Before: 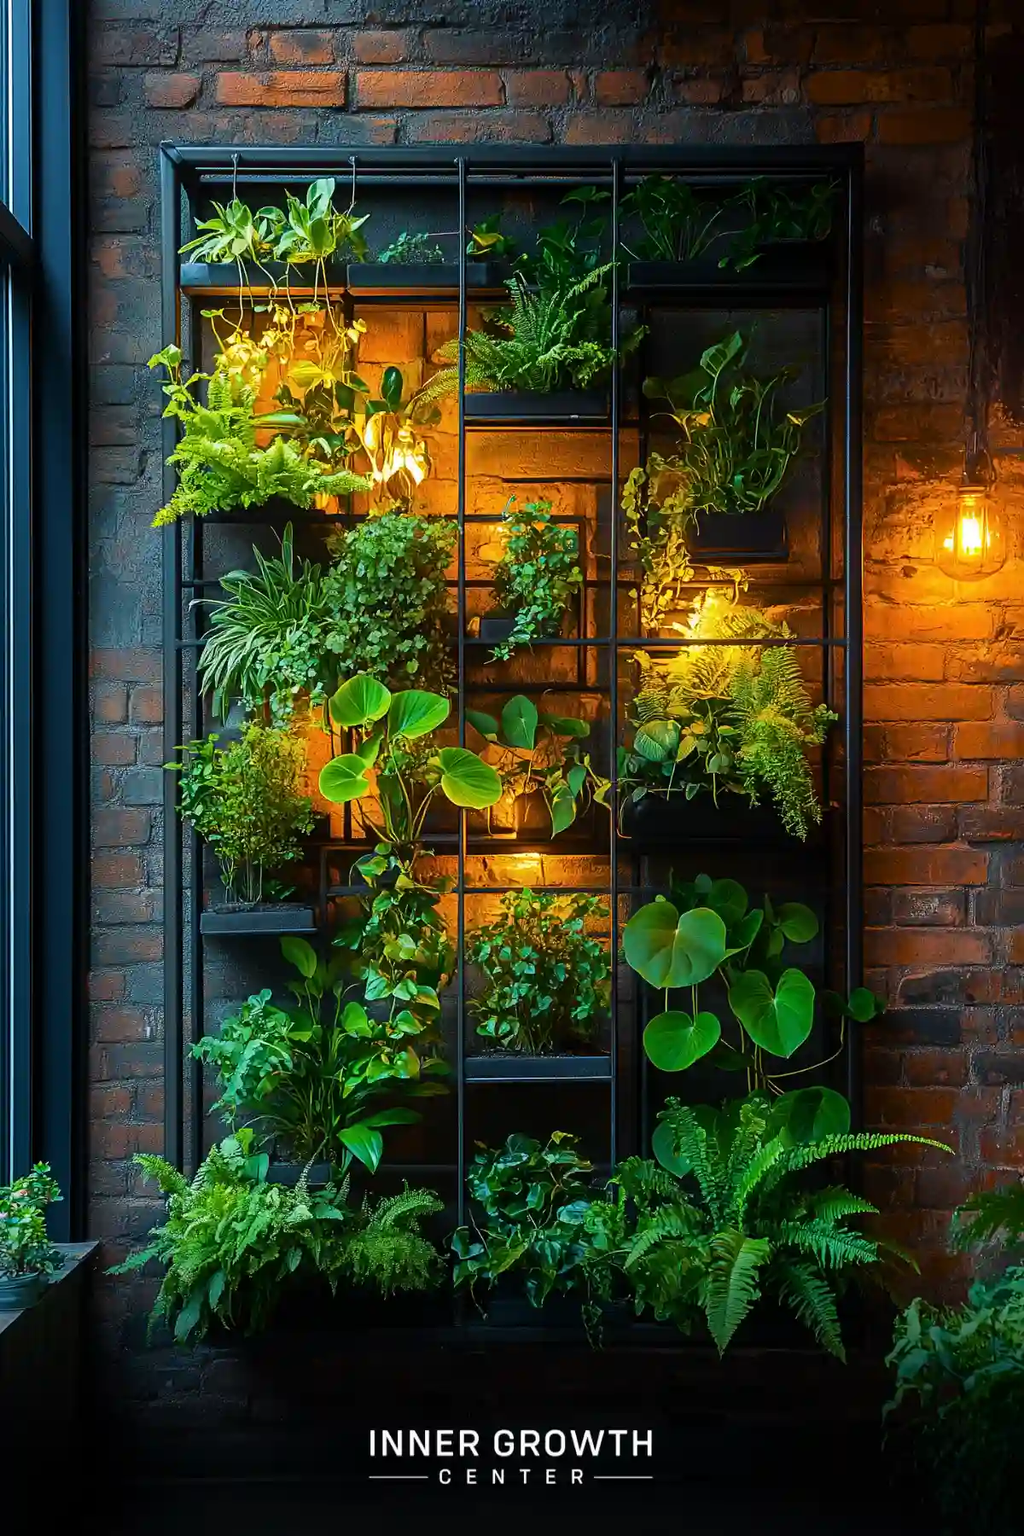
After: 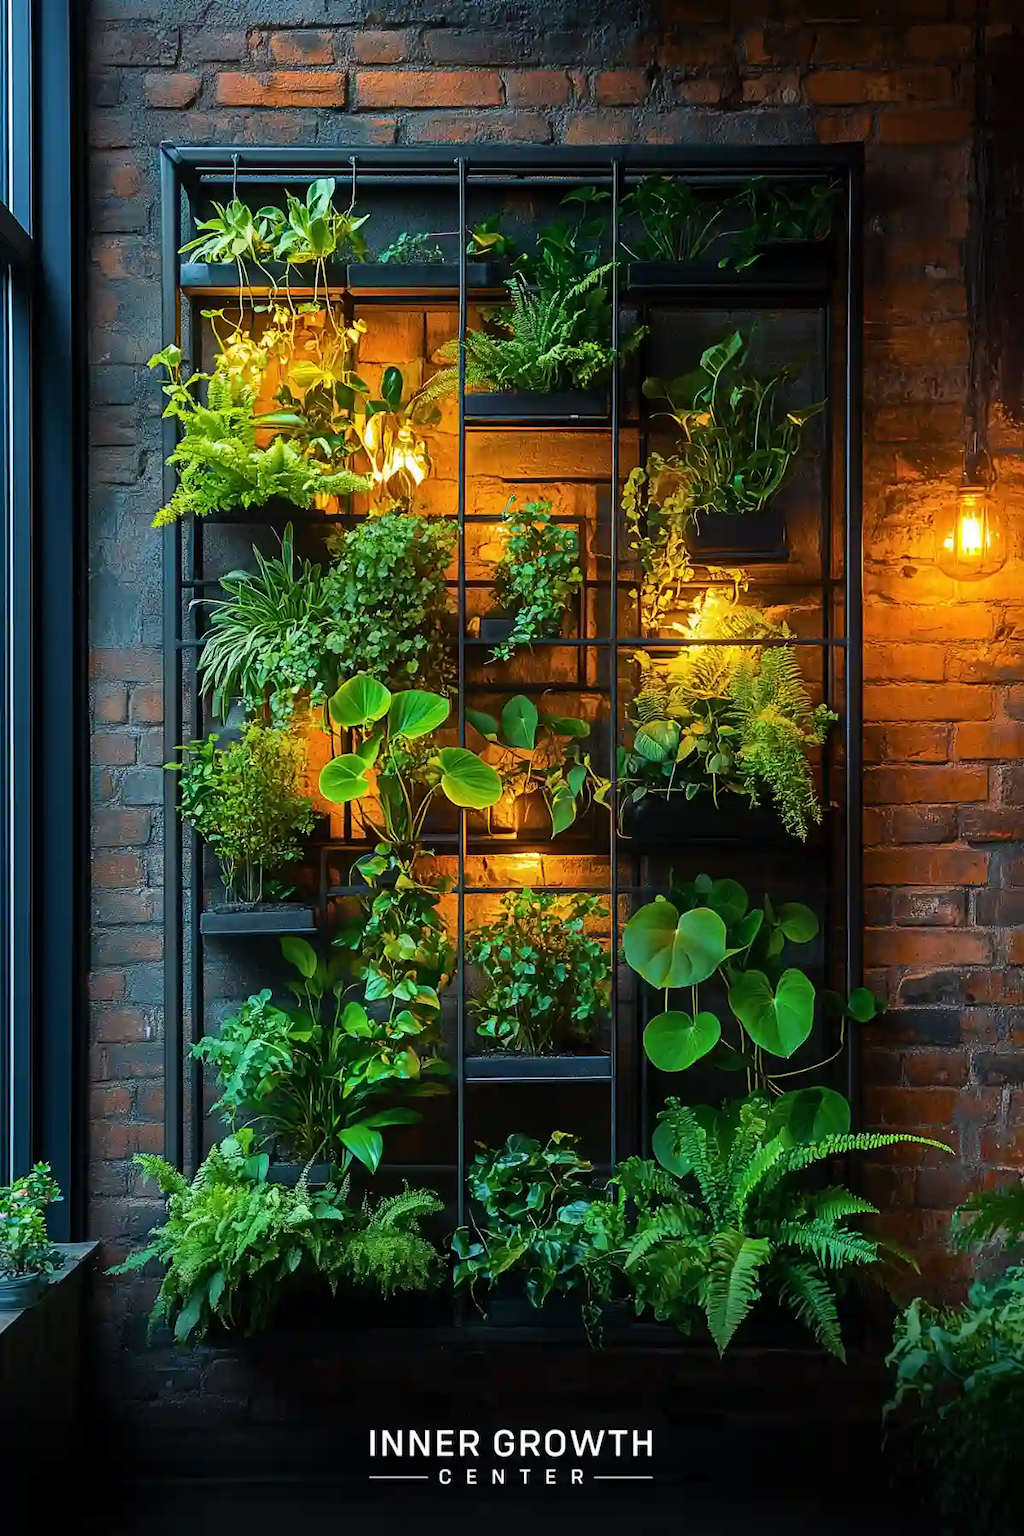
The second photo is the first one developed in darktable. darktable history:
shadows and highlights: shadows 29.8, highlights -30.34, low approximation 0.01, soften with gaussian
